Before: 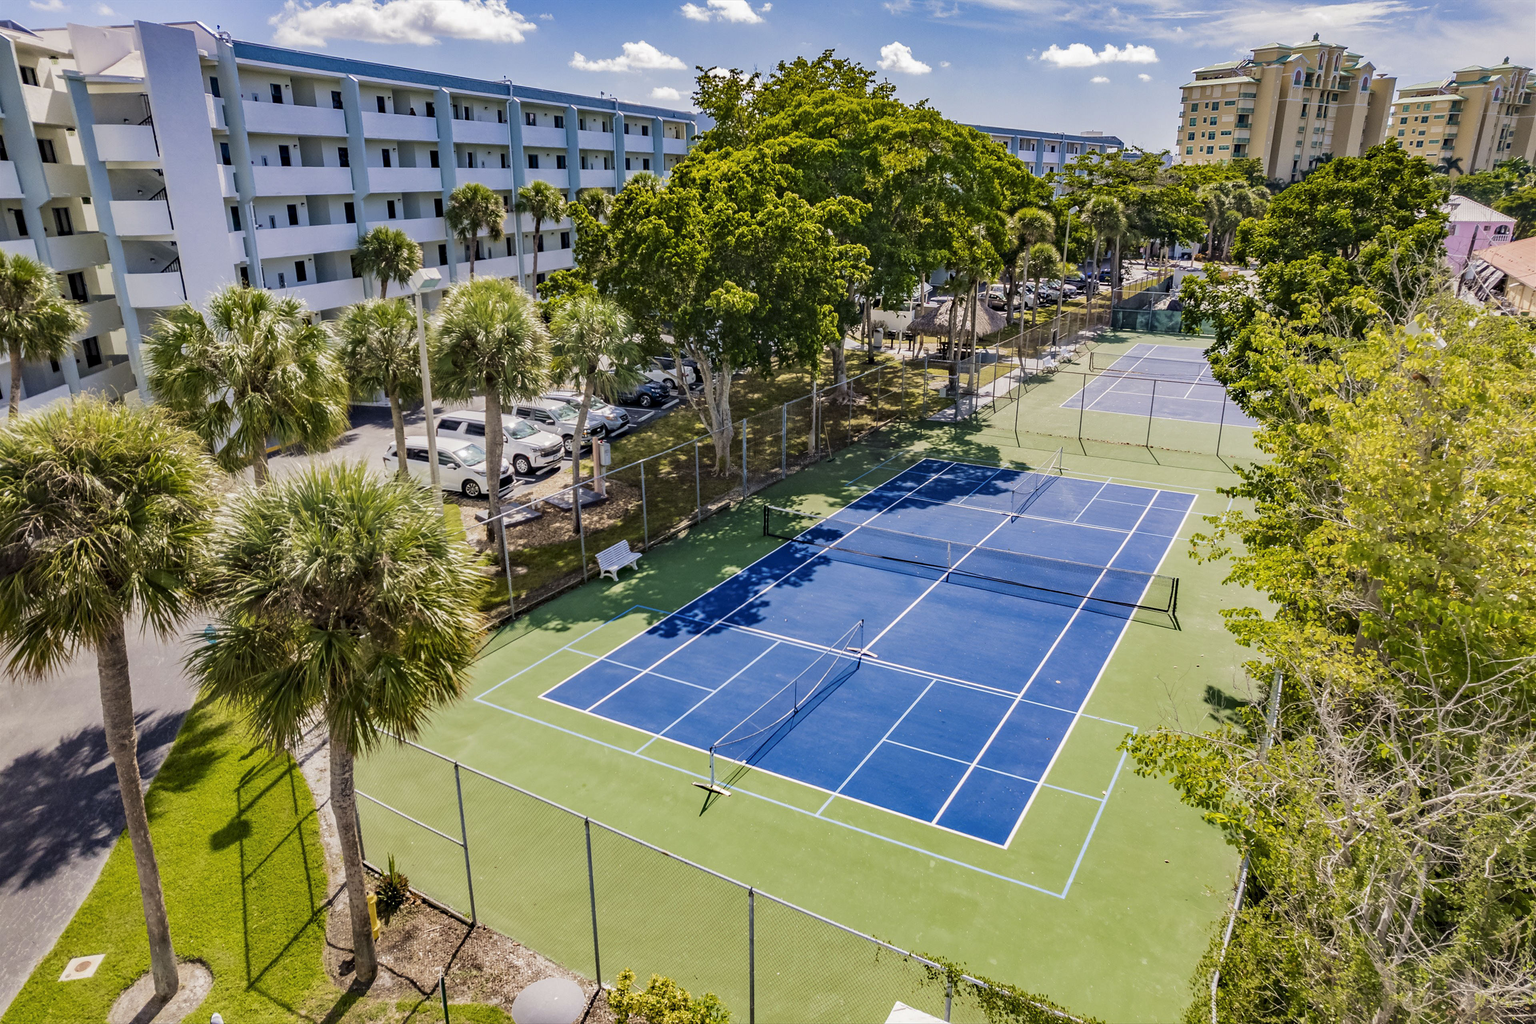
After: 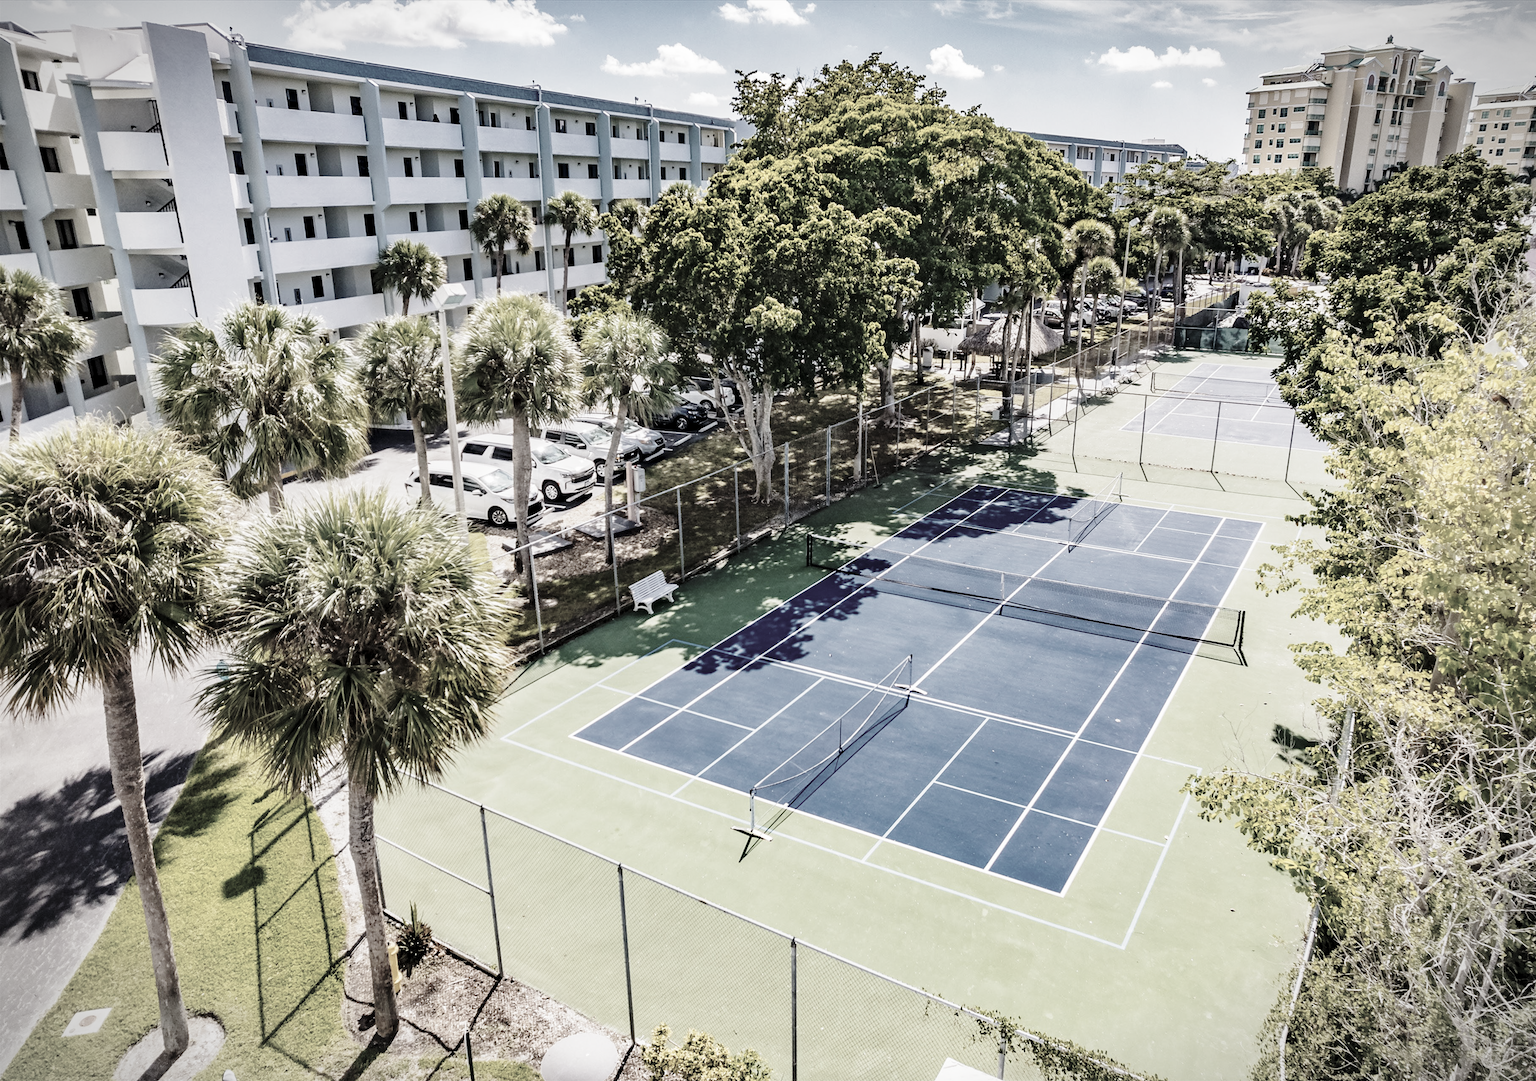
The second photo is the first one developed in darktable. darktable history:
crop and rotate: left 0%, right 5.291%
color correction: highlights b* 0.051, saturation 0.275
base curve: curves: ch0 [(0, 0) (0.028, 0.03) (0.121, 0.232) (0.46, 0.748) (0.859, 0.968) (1, 1)], preserve colors none
vignetting: fall-off start 99.24%, width/height ratio 1.309, unbound false
